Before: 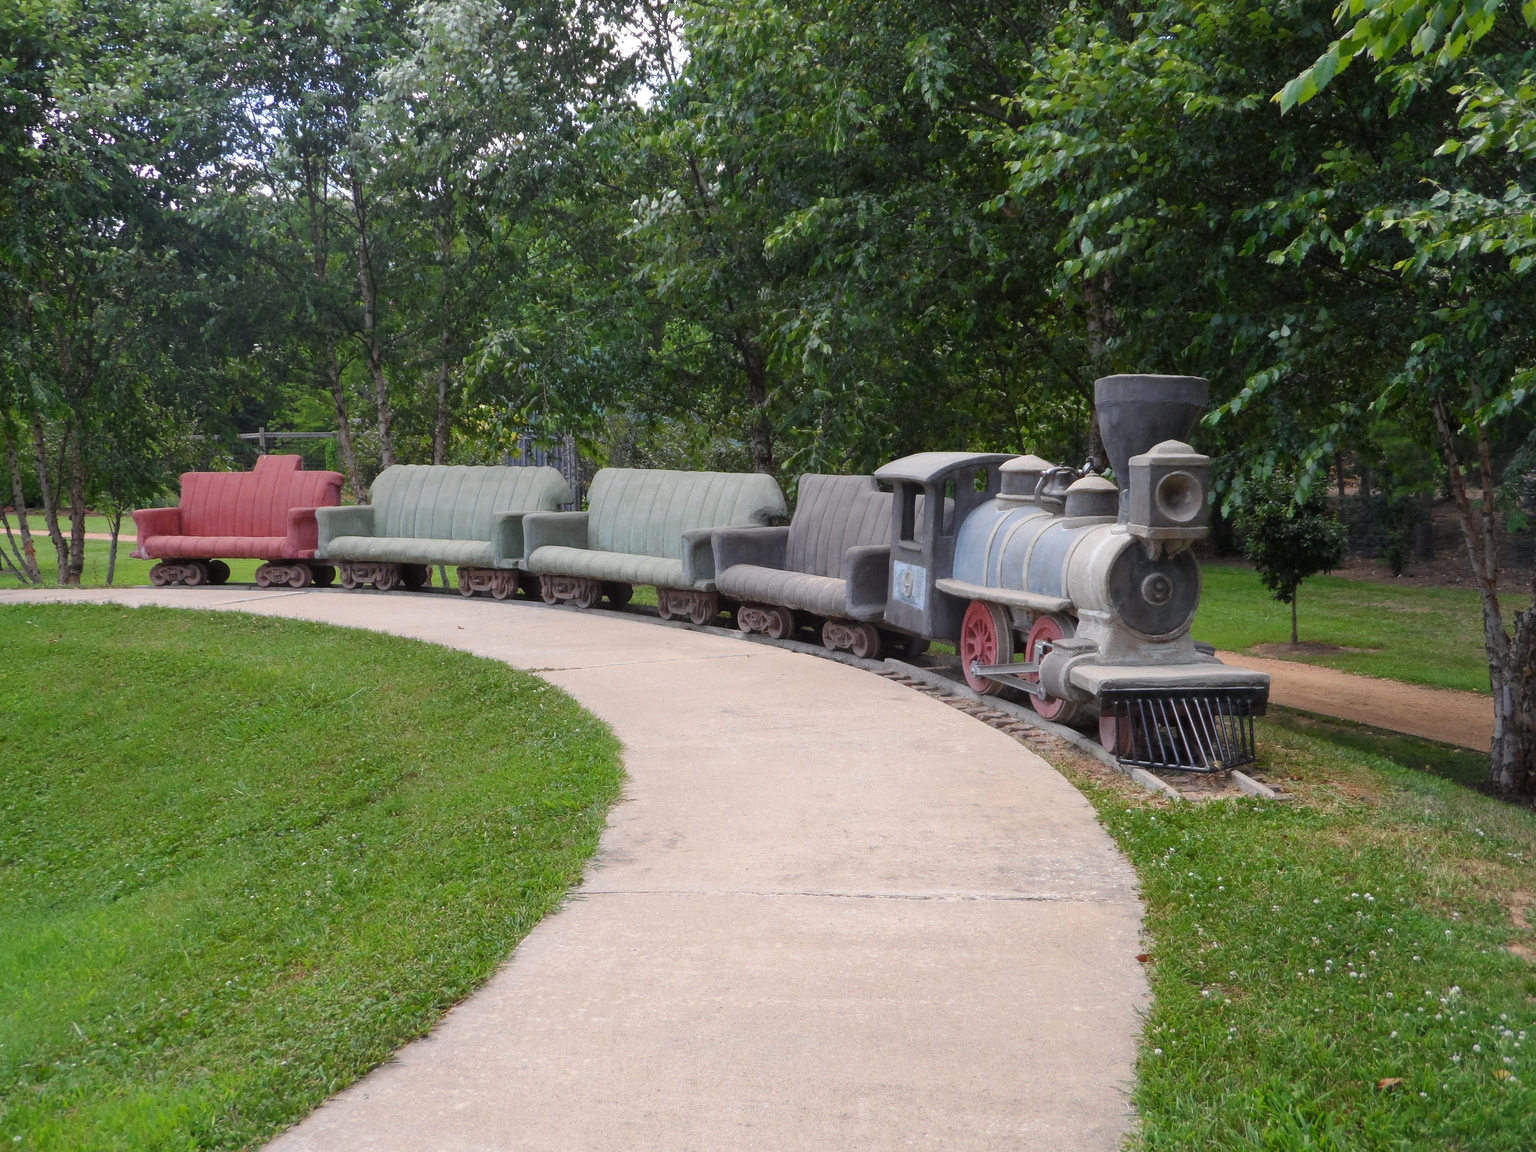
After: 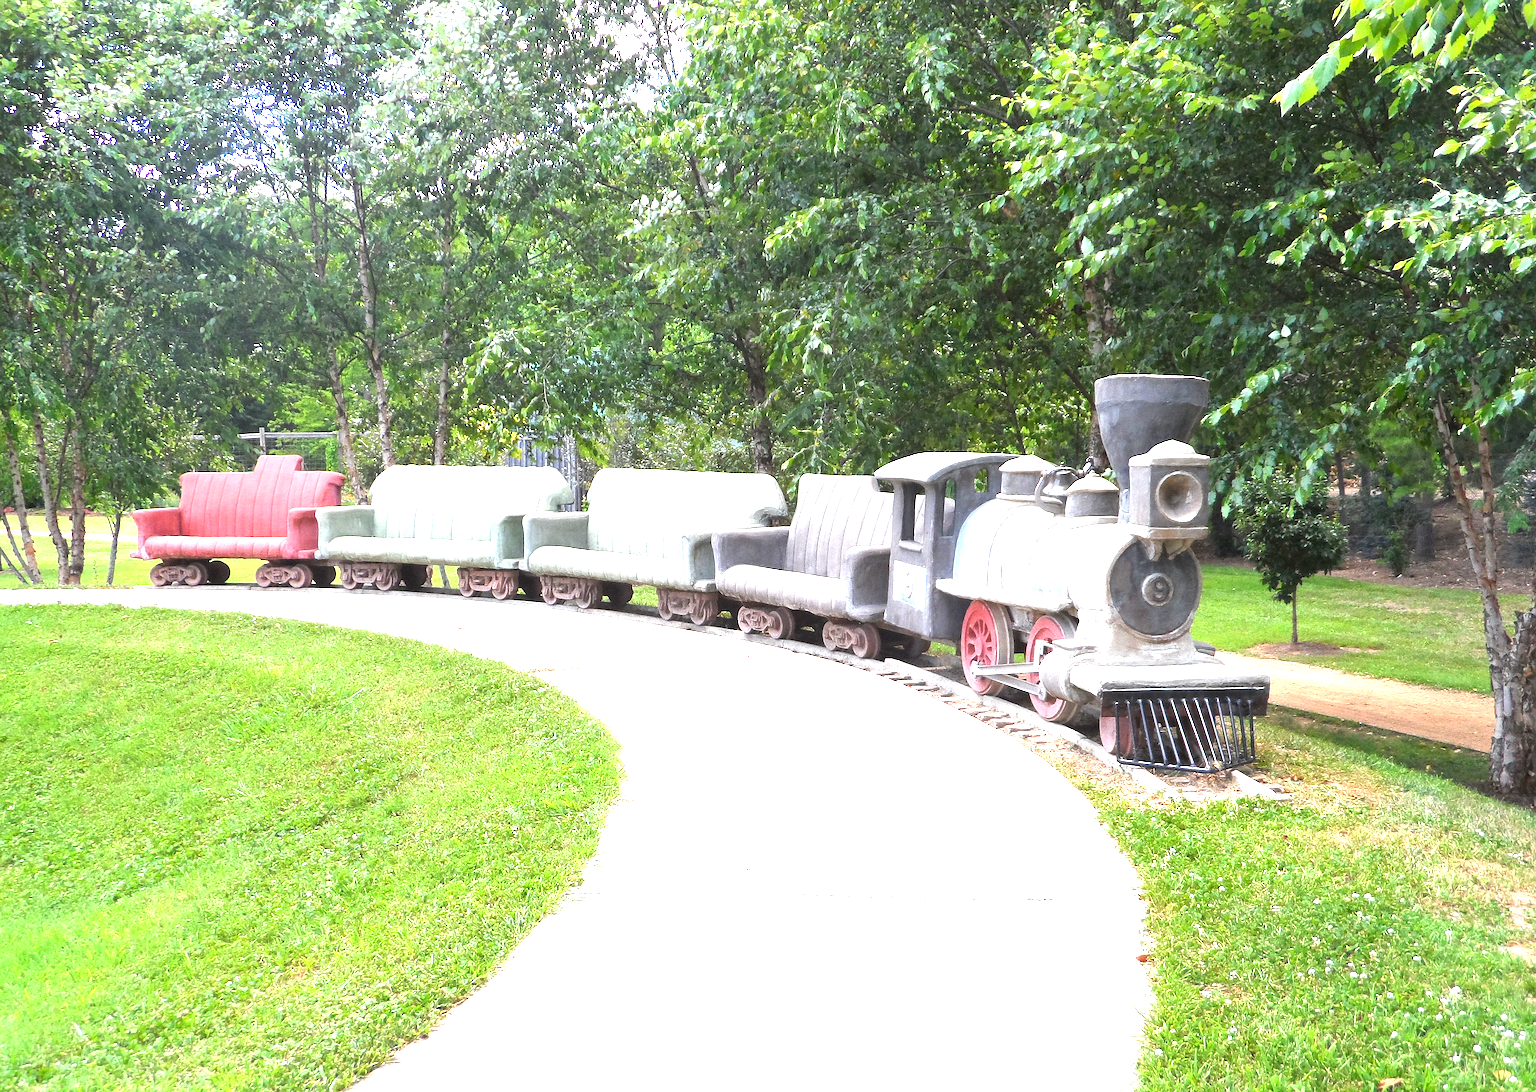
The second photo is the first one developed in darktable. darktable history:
crop and rotate: top 0%, bottom 5.097%
exposure: black level correction 0, exposure 2.088 EV, compensate exposure bias true, compensate highlight preservation false
sharpen: on, module defaults
